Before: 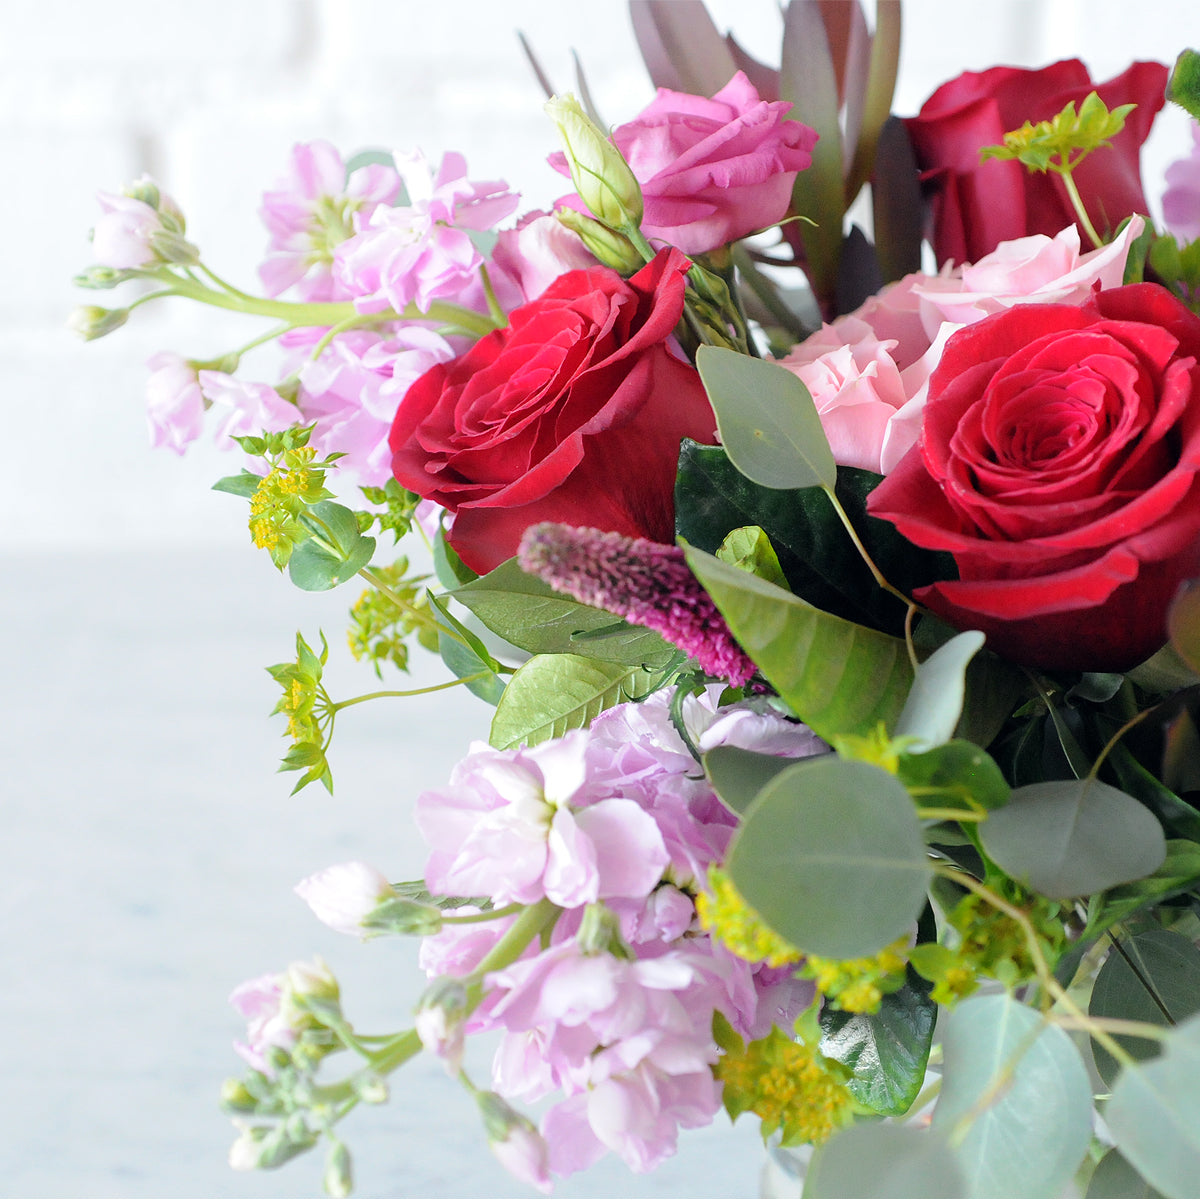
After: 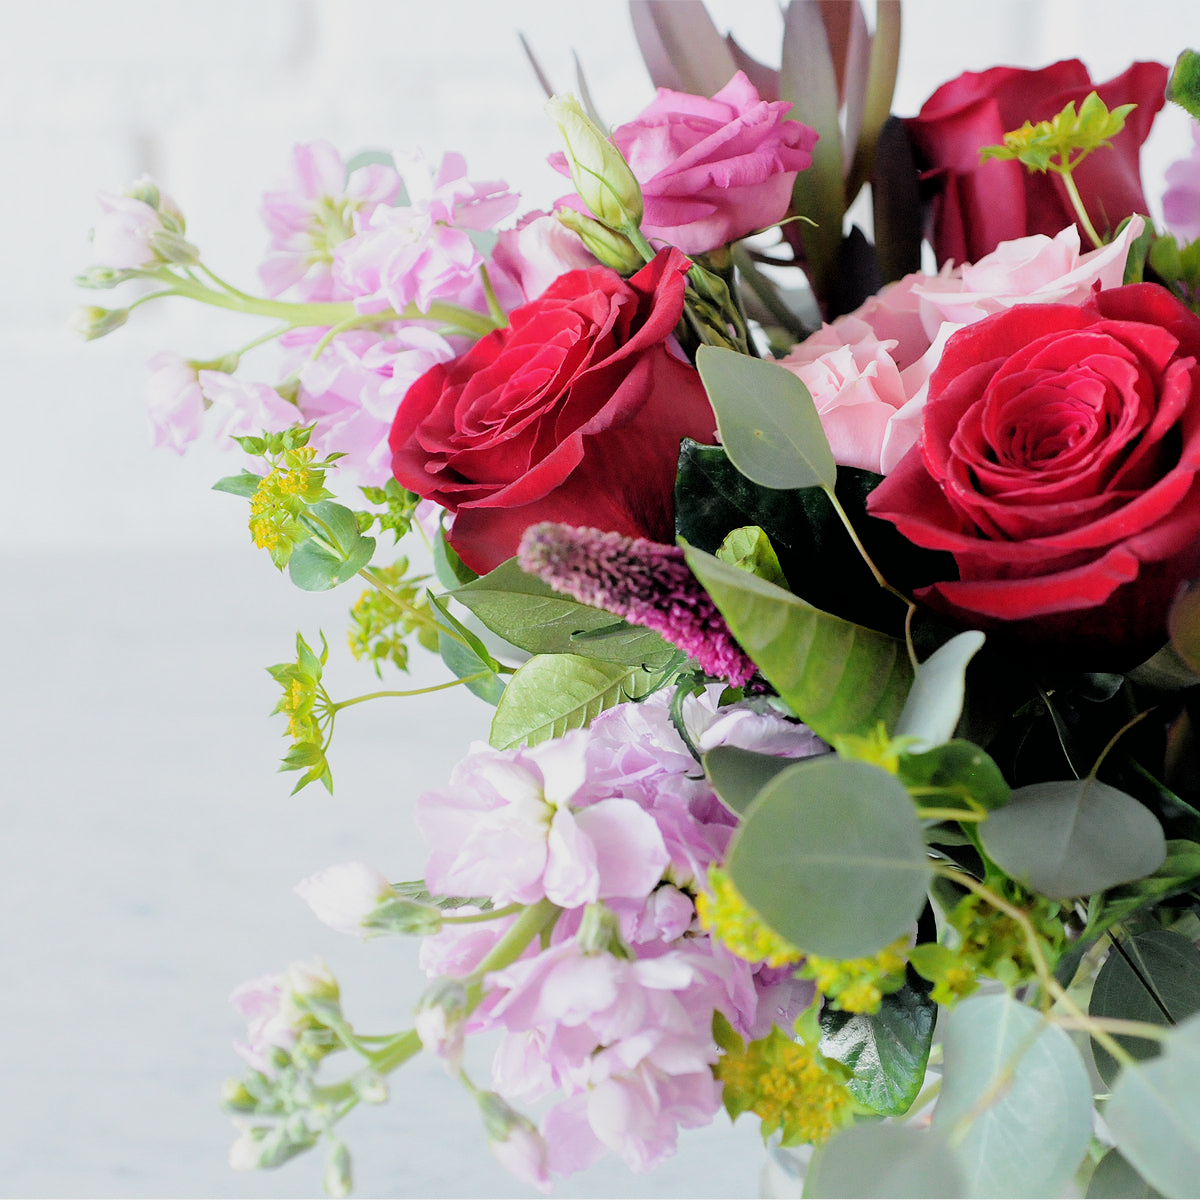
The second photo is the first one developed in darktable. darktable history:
filmic rgb: black relative exposure -5.12 EV, white relative exposure 3.54 EV, hardness 3.19, contrast 1.194, highlights saturation mix -48.58%, enable highlight reconstruction true
